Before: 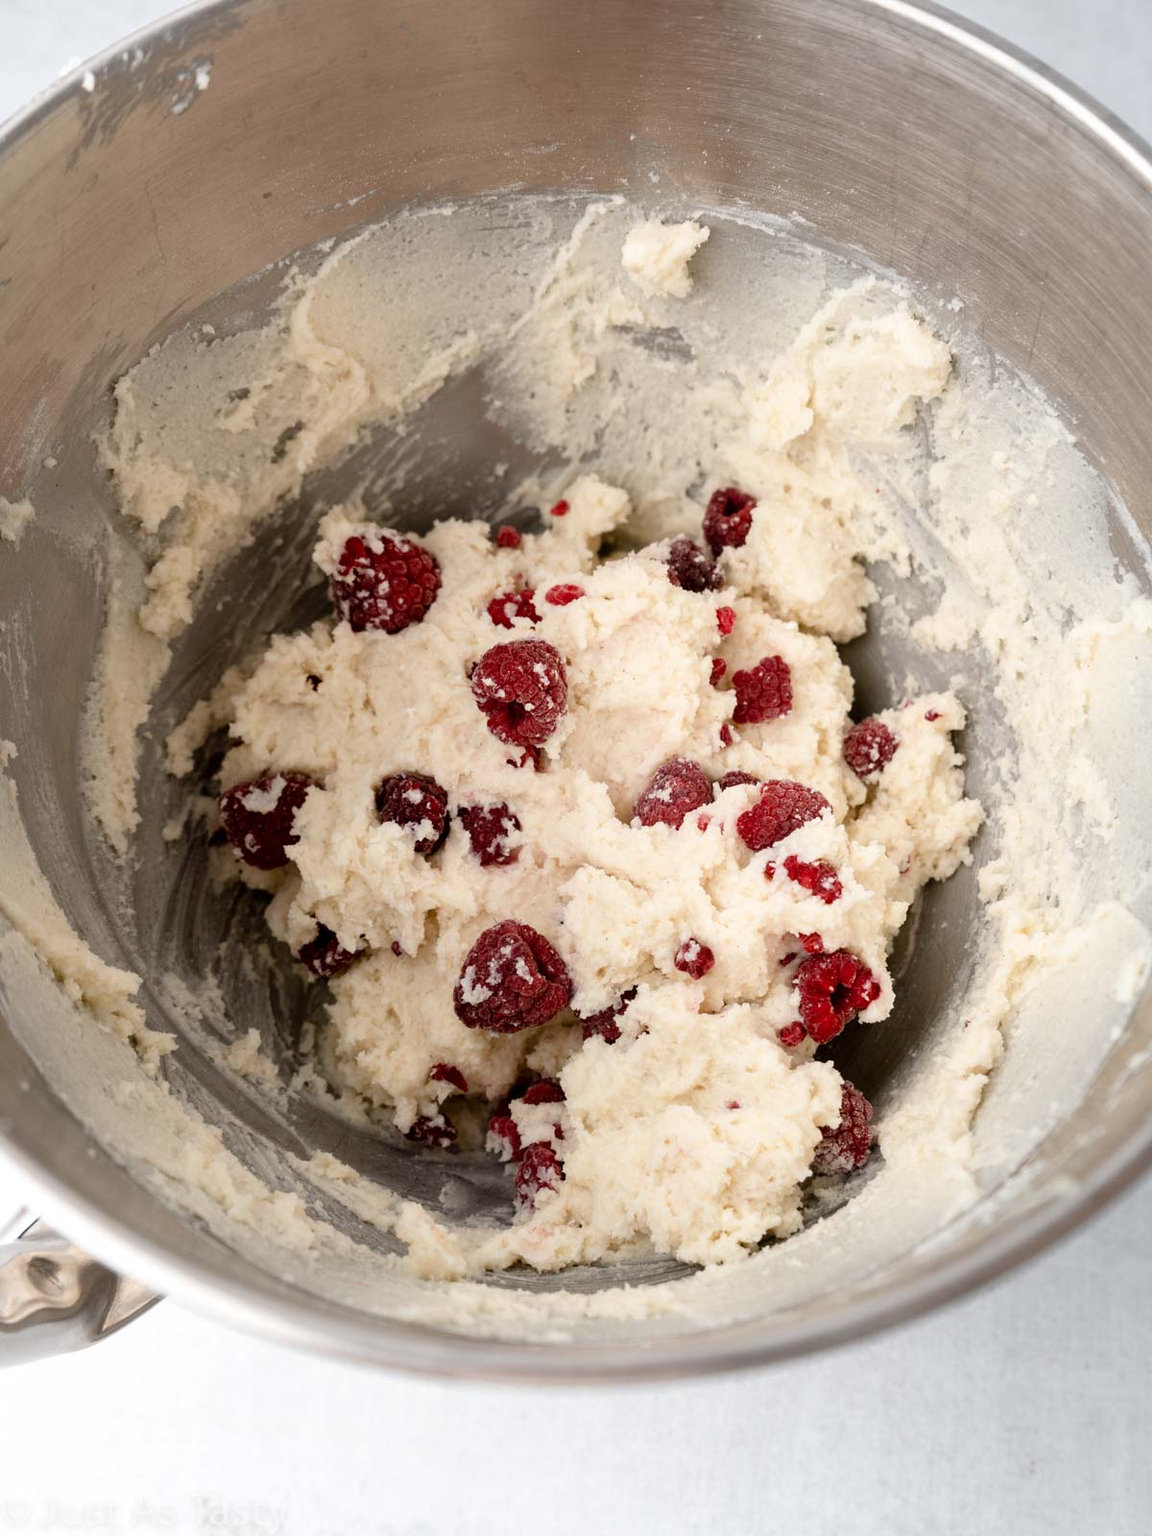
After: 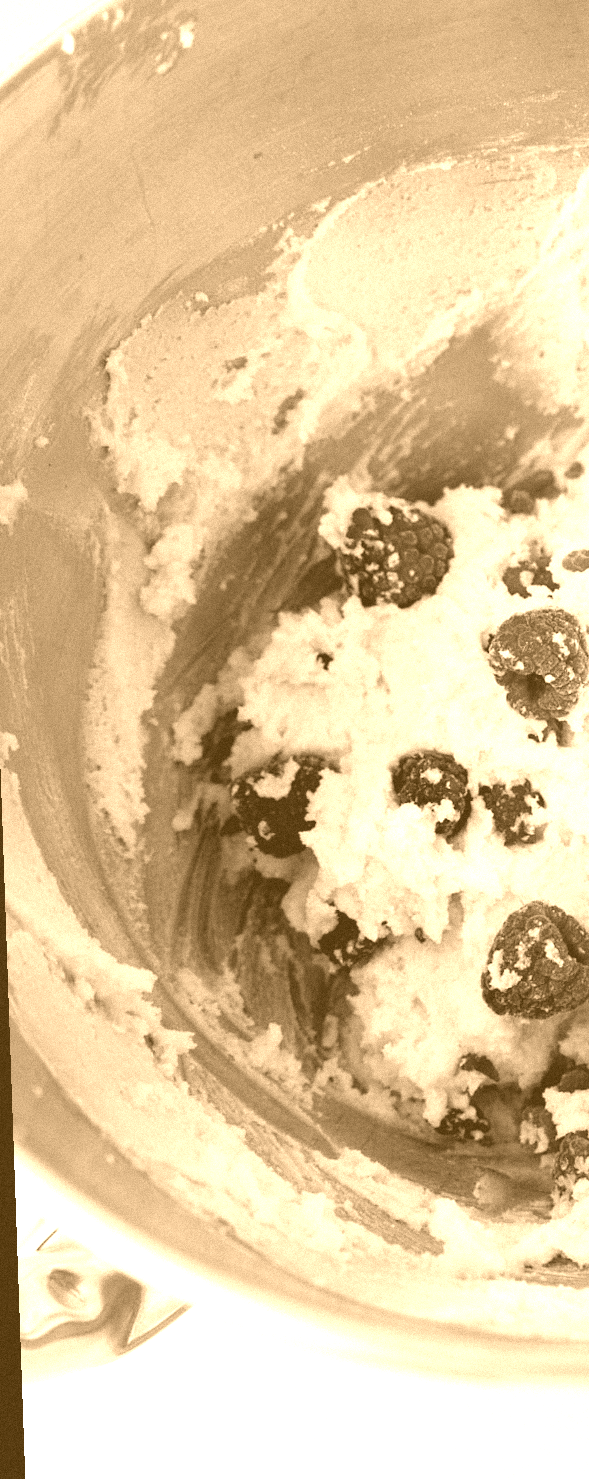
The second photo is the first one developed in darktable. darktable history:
crop and rotate: left 0%, top 0%, right 50.845%
levels: levels [0.026, 0.507, 0.987]
colorize: hue 28.8°, source mix 100%
contrast brightness saturation: saturation 0.5
rotate and perspective: rotation -2°, crop left 0.022, crop right 0.978, crop top 0.049, crop bottom 0.951
grain: mid-tones bias 0%
